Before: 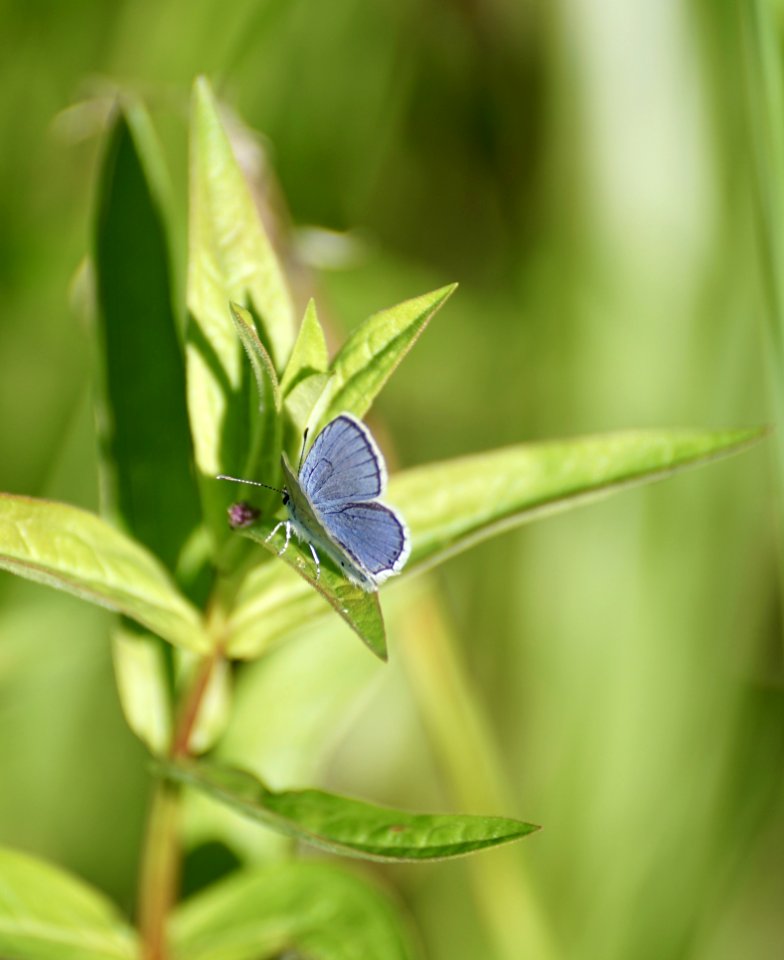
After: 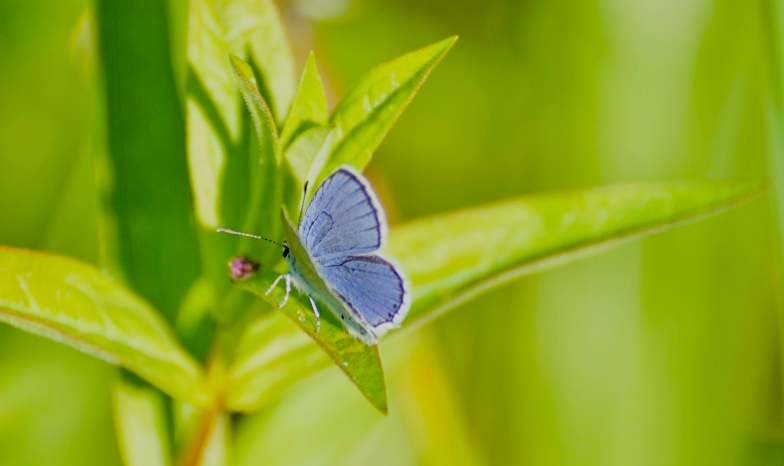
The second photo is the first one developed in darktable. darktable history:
crop and rotate: top 25.762%, bottom 25.613%
filmic rgb: black relative exposure -6.91 EV, white relative exposure 5.62 EV, hardness 2.85
color balance rgb: perceptual saturation grading › global saturation 30.735%, global vibrance 14.191%
tone equalizer: -7 EV 0.146 EV, -6 EV 0.574 EV, -5 EV 1.18 EV, -4 EV 1.36 EV, -3 EV 1.15 EV, -2 EV 0.6 EV, -1 EV 0.163 EV
